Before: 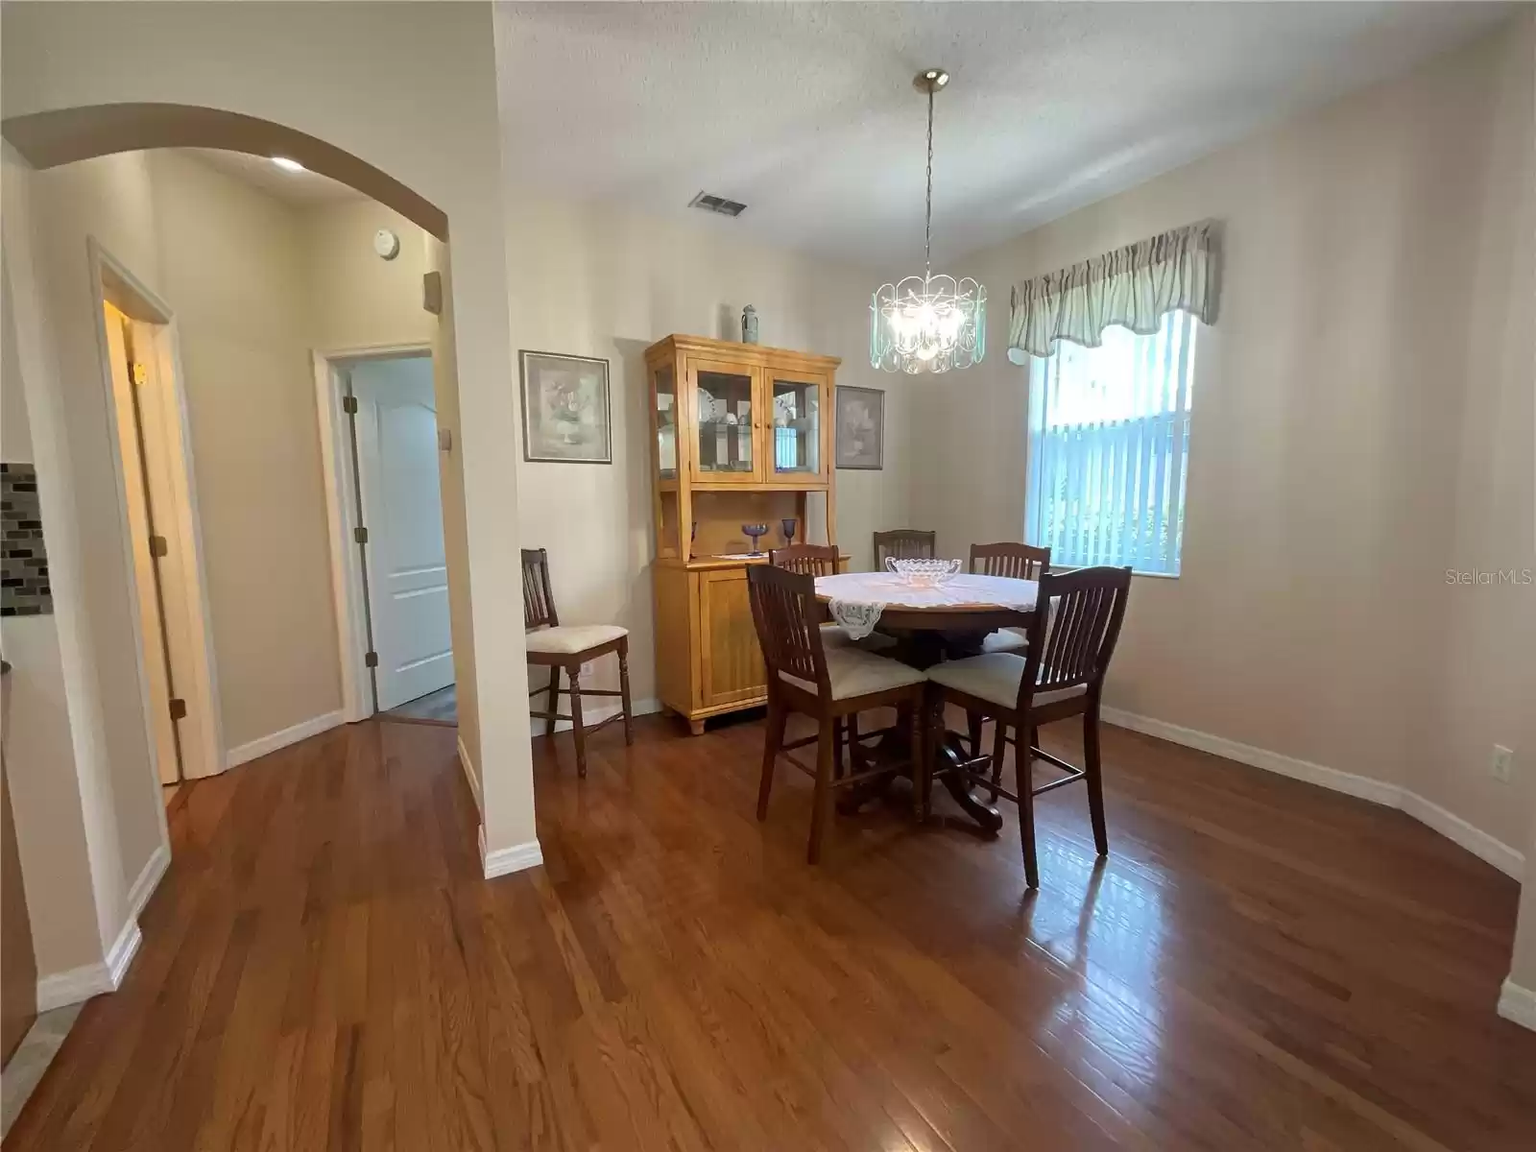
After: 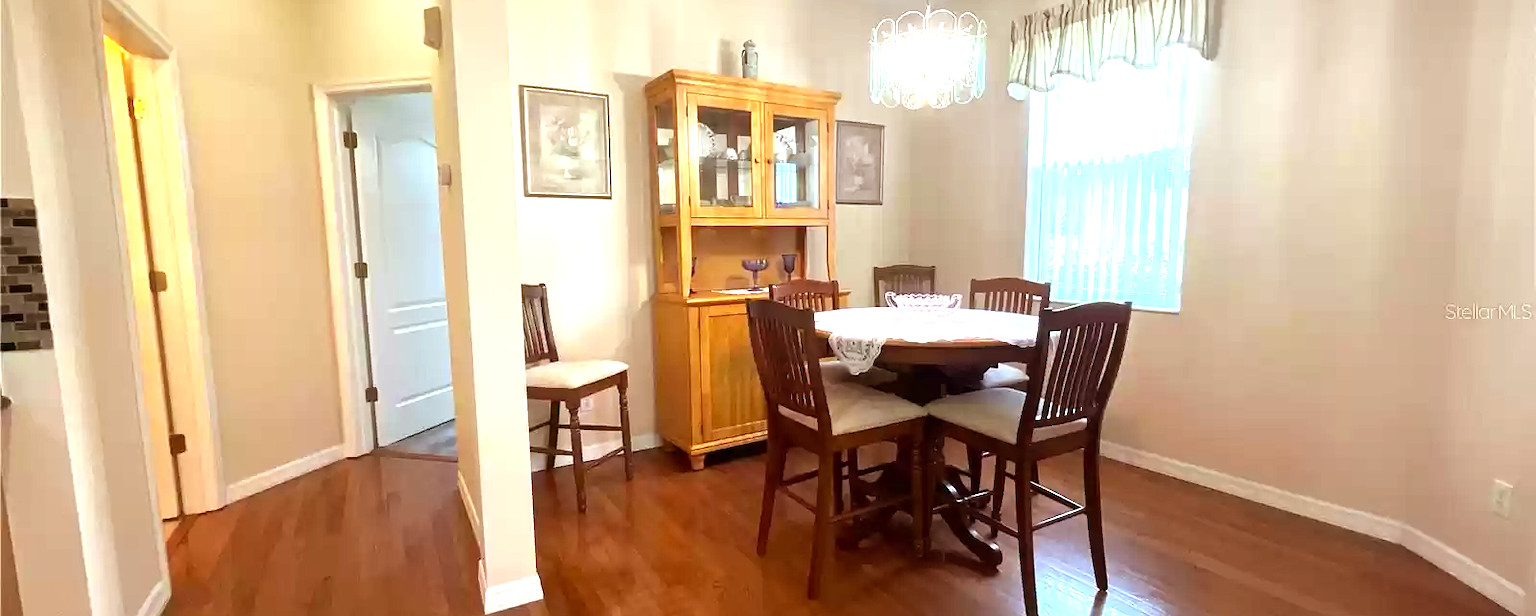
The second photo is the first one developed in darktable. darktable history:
crop and rotate: top 23.043%, bottom 23.437%
rgb levels: mode RGB, independent channels, levels [[0, 0.5, 1], [0, 0.521, 1], [0, 0.536, 1]]
vignetting: fall-off start 100%, fall-off radius 71%, brightness -0.434, saturation -0.2, width/height ratio 1.178, dithering 8-bit output, unbound false
exposure: black level correction 0, exposure 1.1 EV, compensate exposure bias true, compensate highlight preservation false
